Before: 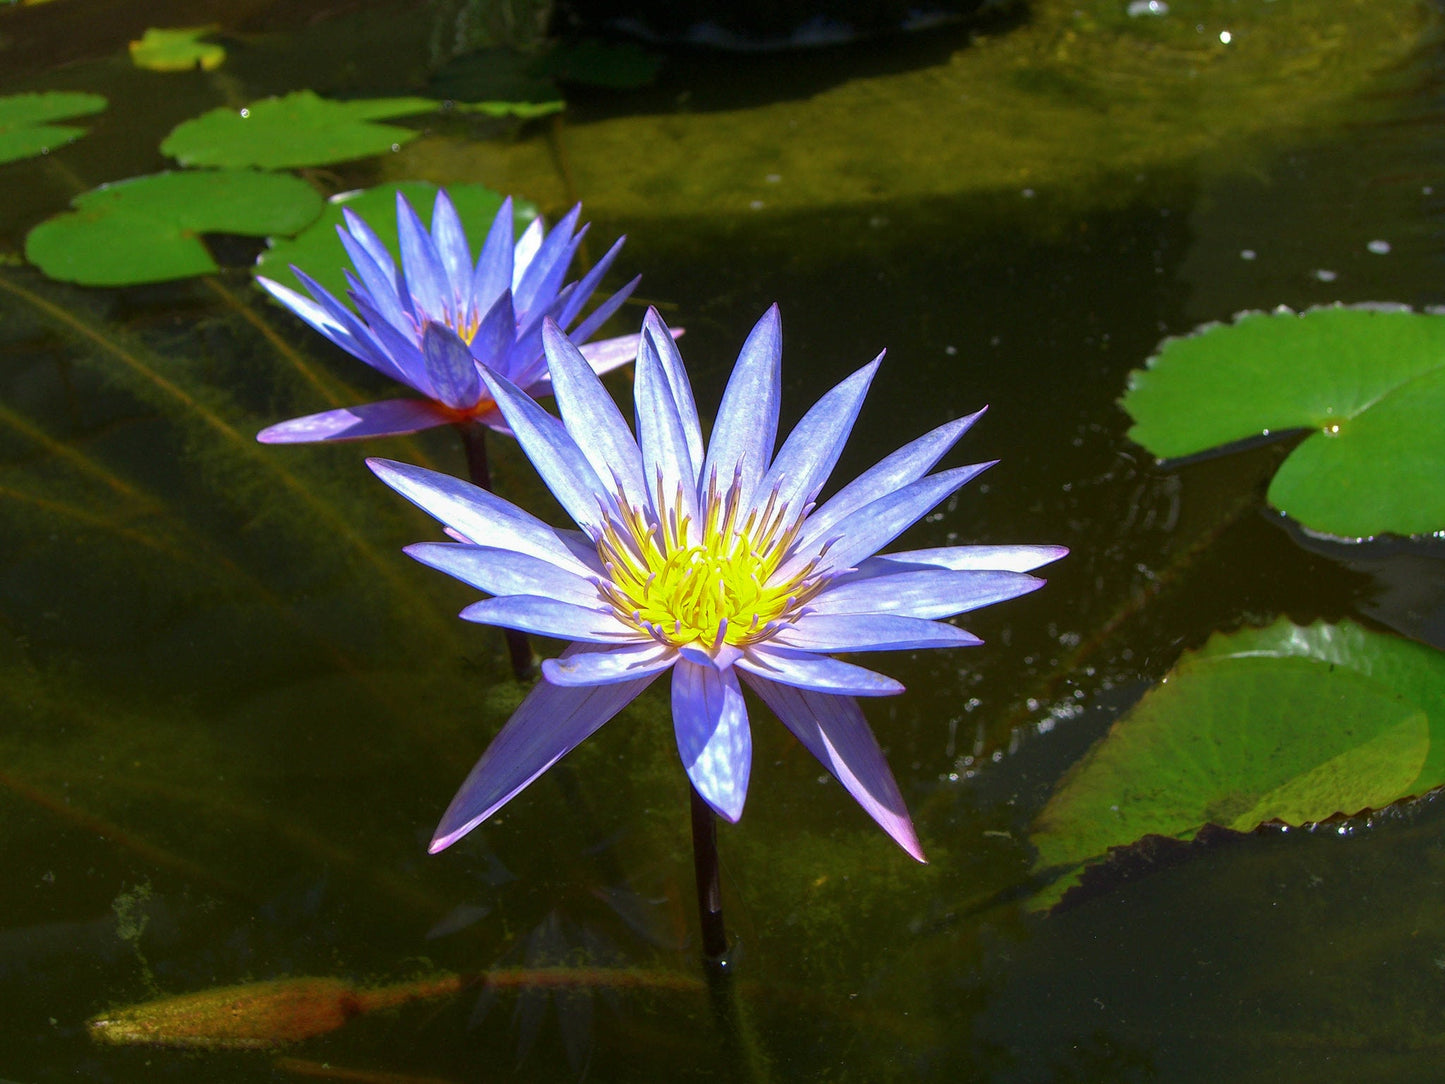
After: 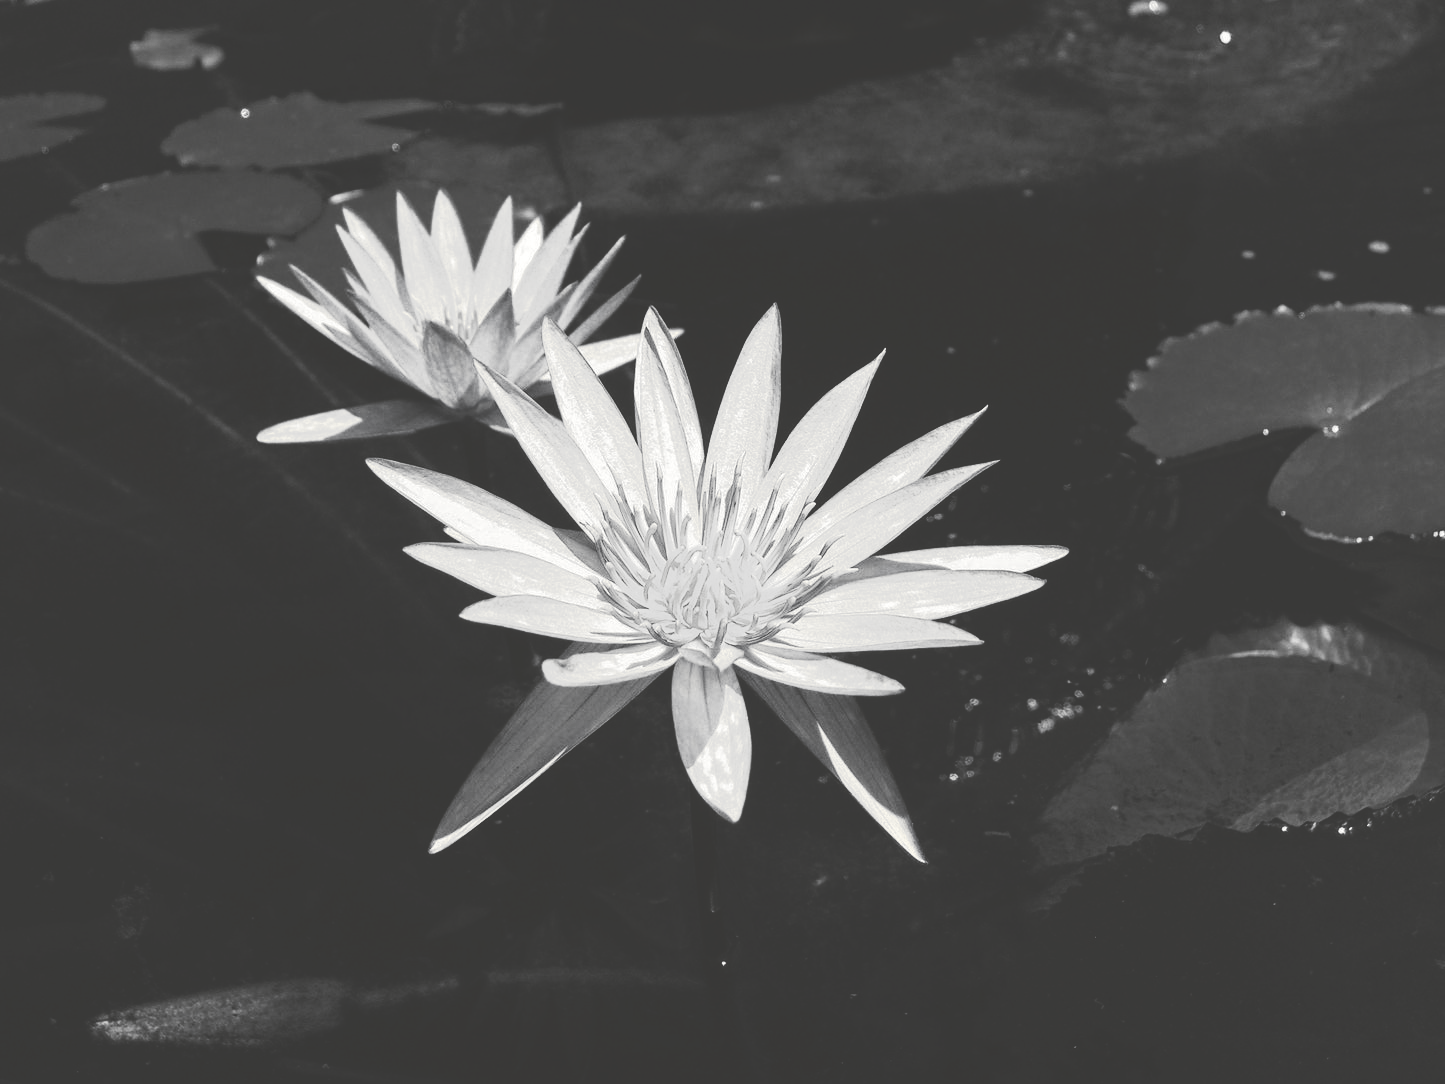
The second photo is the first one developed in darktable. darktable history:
tone curve: curves: ch0 [(0, 0) (0.003, 0.231) (0.011, 0.231) (0.025, 0.231) (0.044, 0.231) (0.069, 0.235) (0.1, 0.24) (0.136, 0.246) (0.177, 0.256) (0.224, 0.279) (0.277, 0.313) (0.335, 0.354) (0.399, 0.428) (0.468, 0.514) (0.543, 0.61) (0.623, 0.728) (0.709, 0.808) (0.801, 0.873) (0.898, 0.909) (1, 1)], preserve colors none
color look up table: target L [94.45, 85.27, 90.24, 94.45, 69.98, 78.07, 72.94, 65.11, 44, 55.54, 59.21, 56.06, 40.45, 42.1, 41.14, 13.23, 15.16, 201.93, 88.82, 64.74, 61.45, 65.11, 59.02, 50.43, 34.88, 24.42, 21.7, 5.464, 98.62, 93.05, 79.52, 72.21, 64.48, 83.12, 67, 75.15, 54.76, 48.84, 46.7, 48.04, 13.23, 25.32, 100, 93.05, 60.94, 61.45, 59.02, 41.83, 23.07], target a [-0.099, -0.002, -0.1, -0.099, -0.001, -0.003, -0.001, 0, 0, 0.001 ×5, 0, -0.134, -0.132, 0, -0.101, 0, 0.001, 0, 0.001, 0, -0.001, -0.001, 0, -0.687, -0.473, -0.291, -0.003, -0.002, 0.001, -0.002, -0.001, -0.002, 0.001, 0.001, 0.001, 0, -0.134, -0.001, -0.097, -0.291, 0.001 ×4, 0], target b [1.226, 0.023, 1.239, 1.226, 0.003, 0.024, 0.003, 0.003, -0.004, -0.004, -0.007, -0.004, -0.004, -0.004, 0.001, 1.698, 1.671, -0.001, 1.244, -0.004, -0.004, 0.003, -0.007, -0.004, 0.011, 0.011, 0.002, 8.475, 6.009, 3.654, 0.024, 0.023, -0.004, 0.024, 0.003, 0.023, -0.004, -0.004, -0.004, 0.001, 1.698, 0.011, 1.21, 3.654, -0.004, -0.004, -0.007, -0.004, 0.001], num patches 49
